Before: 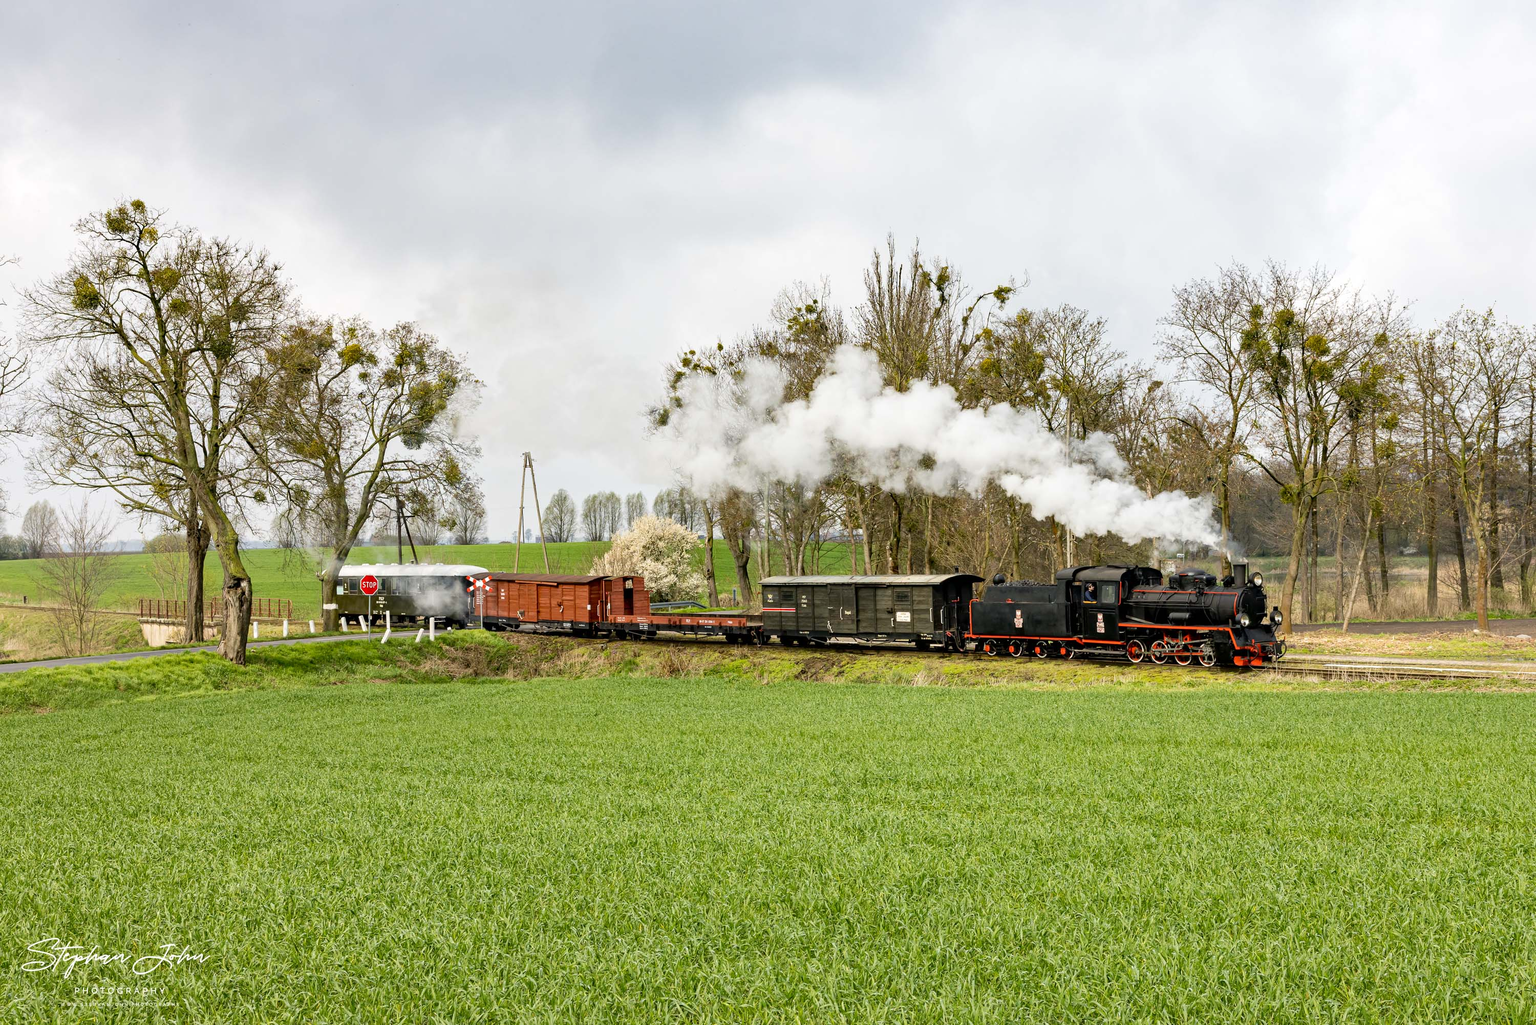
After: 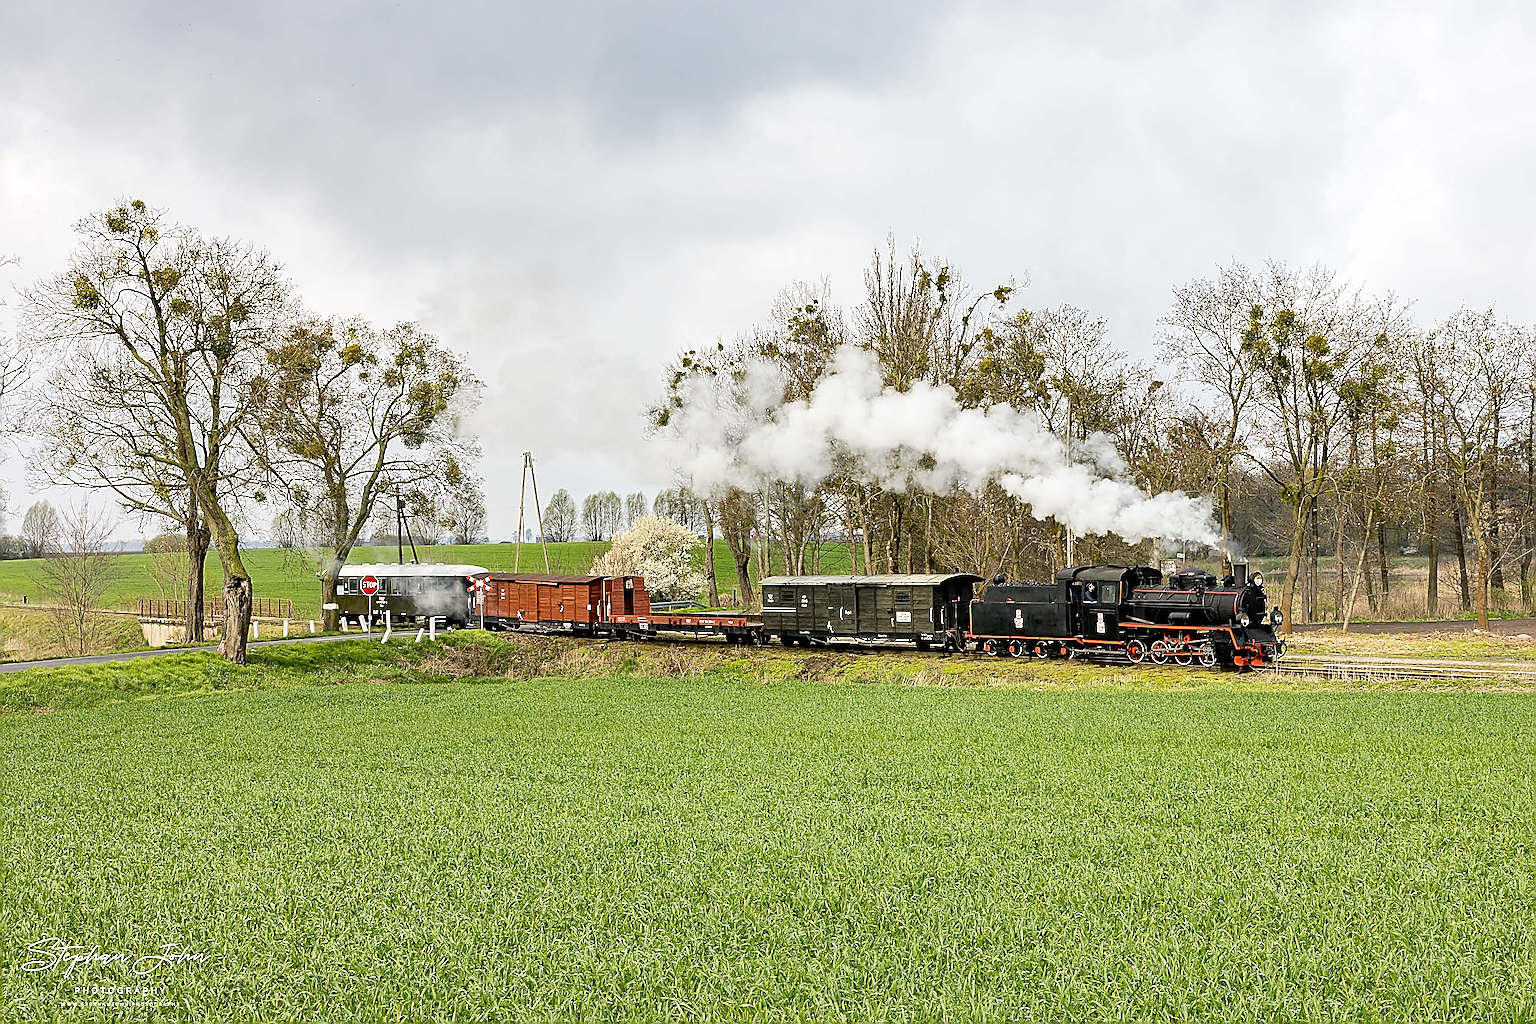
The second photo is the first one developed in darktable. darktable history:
sharpen: amount 1.858
